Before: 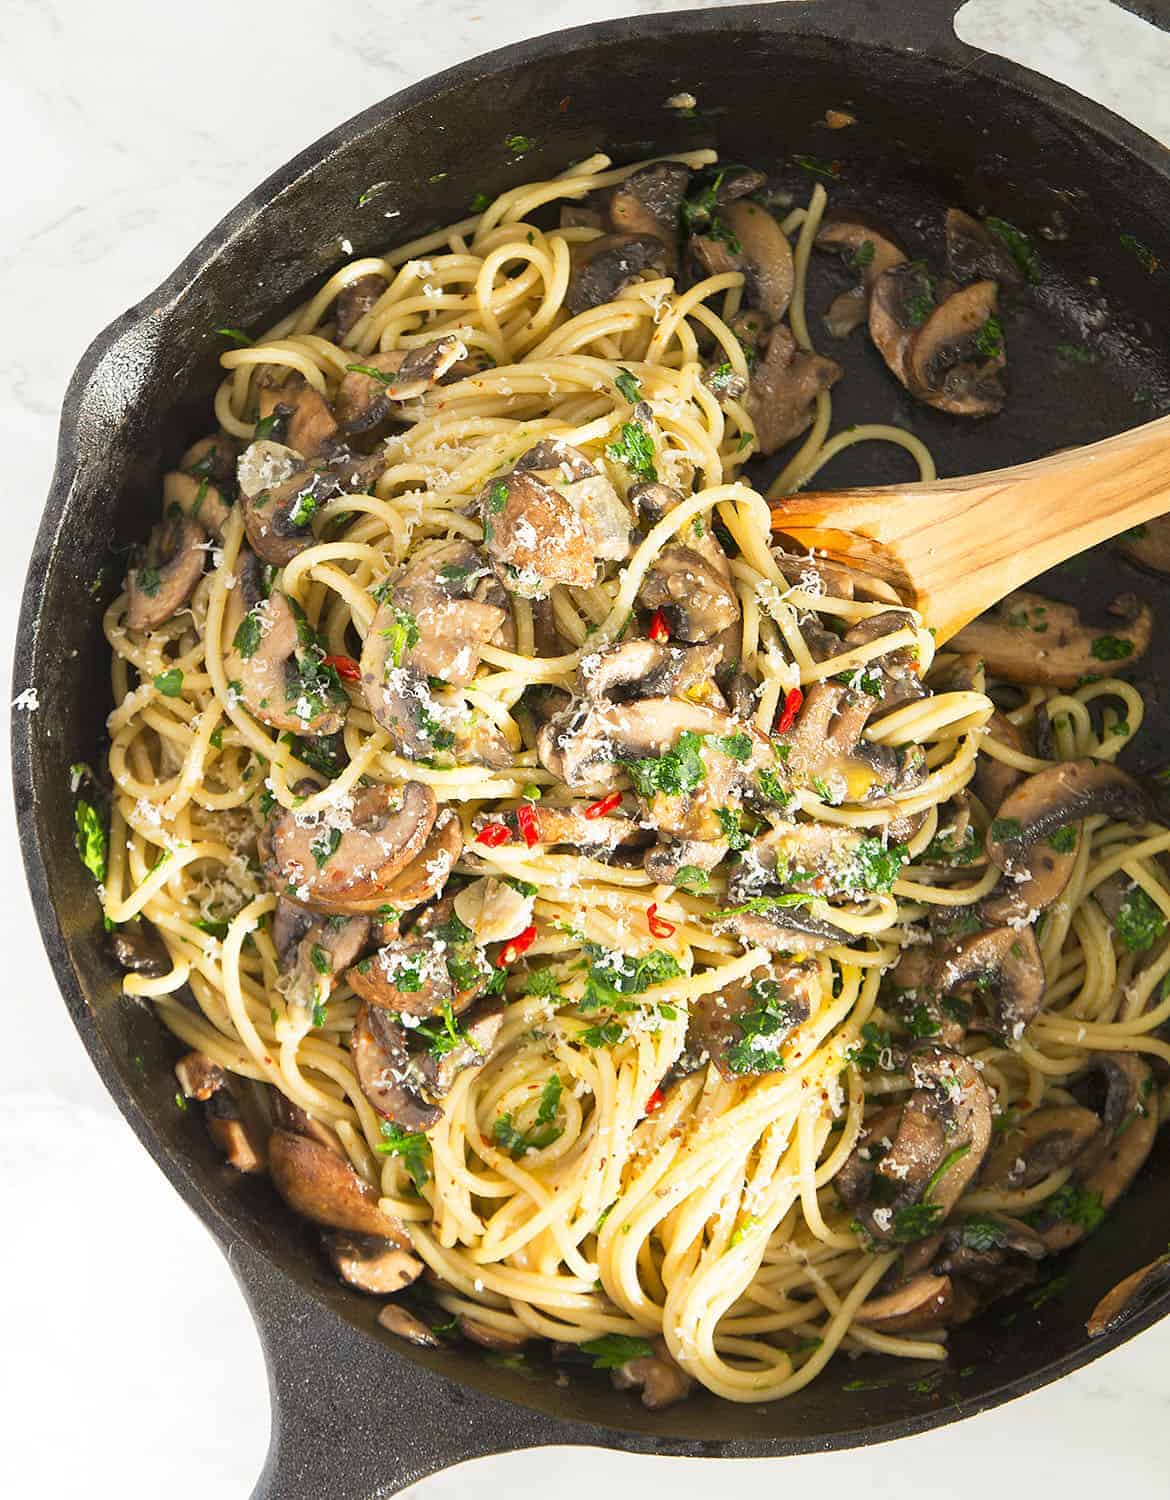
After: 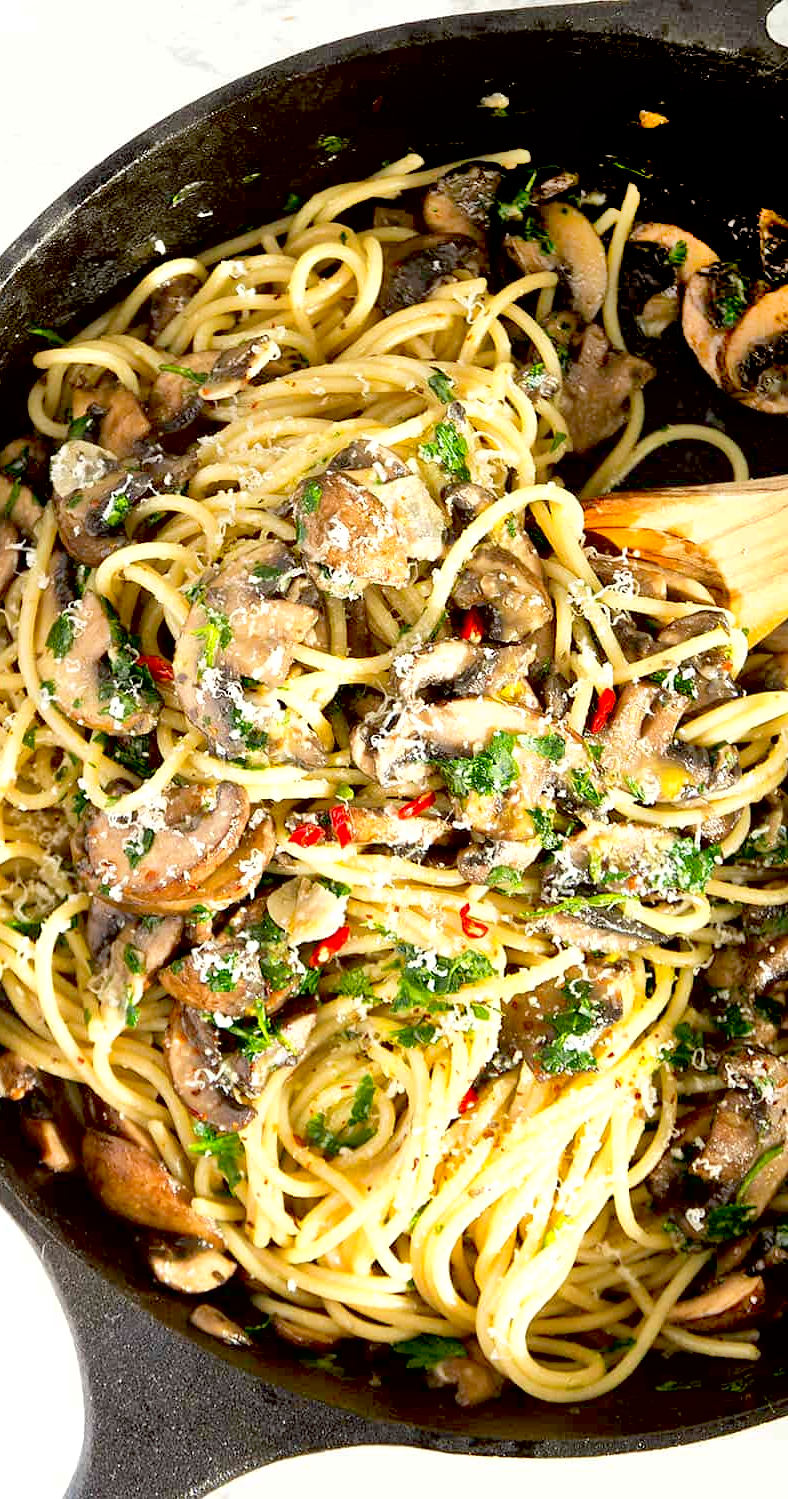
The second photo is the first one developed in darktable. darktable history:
exposure: black level correction 0.03, exposure 0.307 EV, compensate exposure bias true, compensate highlight preservation false
crop and rotate: left 15.996%, right 16.635%
shadows and highlights: shadows 76.66, highlights -23.3, soften with gaussian
